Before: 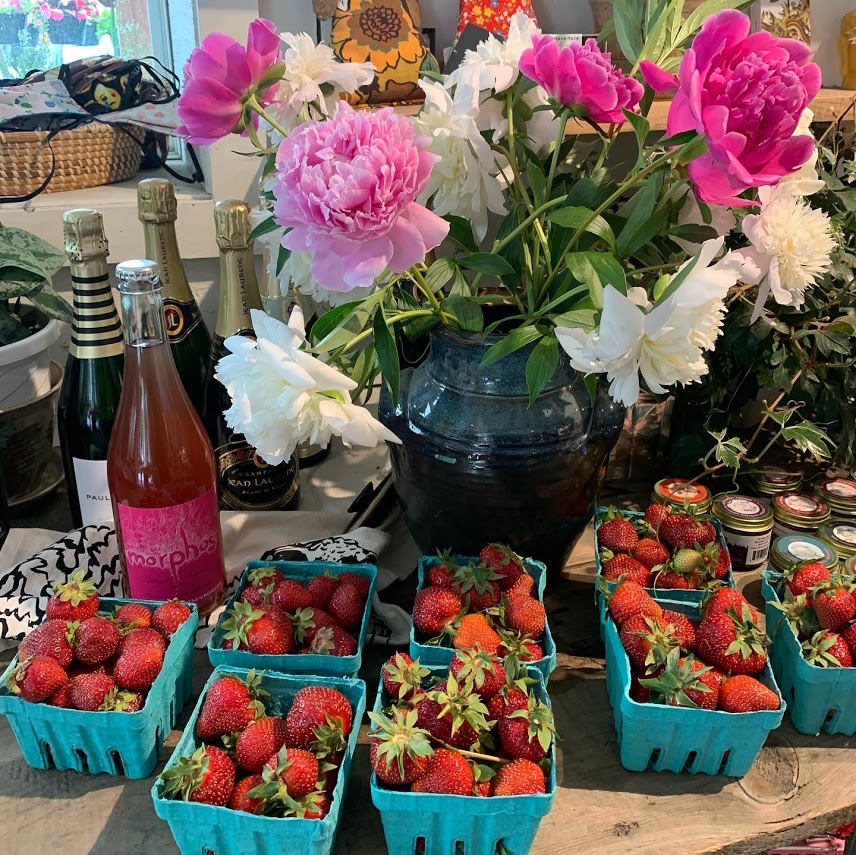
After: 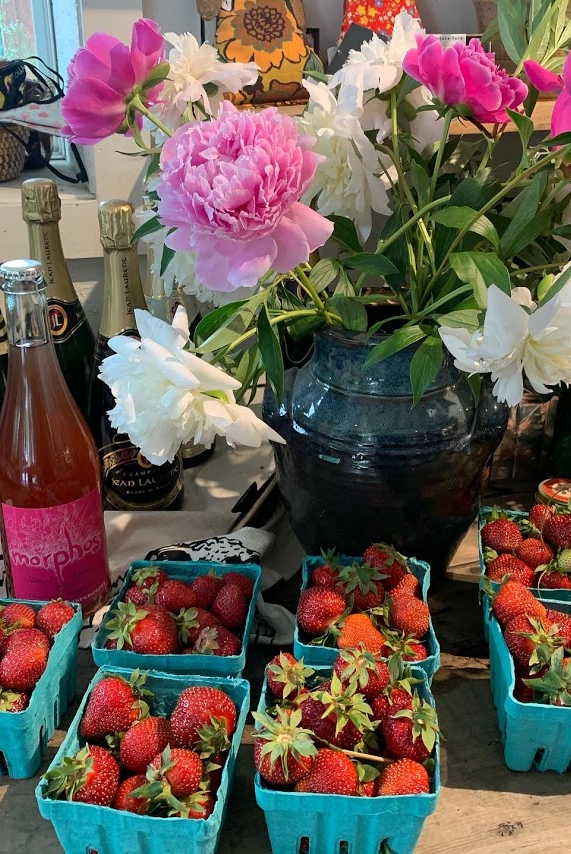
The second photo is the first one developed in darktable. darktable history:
crop and rotate: left 13.66%, right 19.538%
